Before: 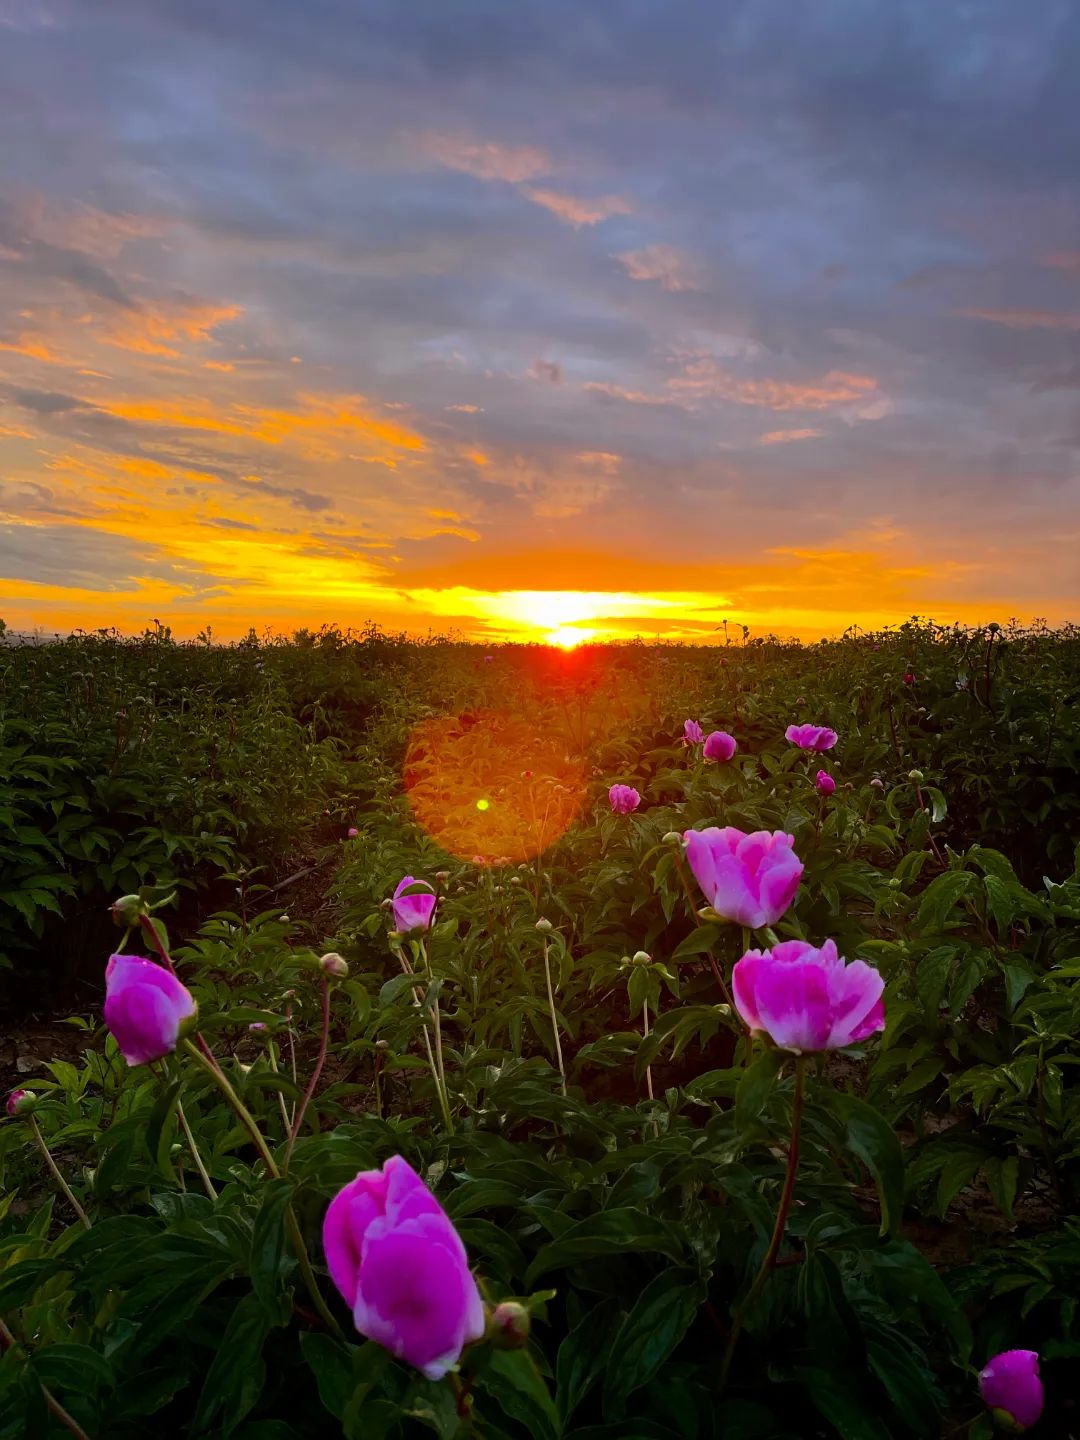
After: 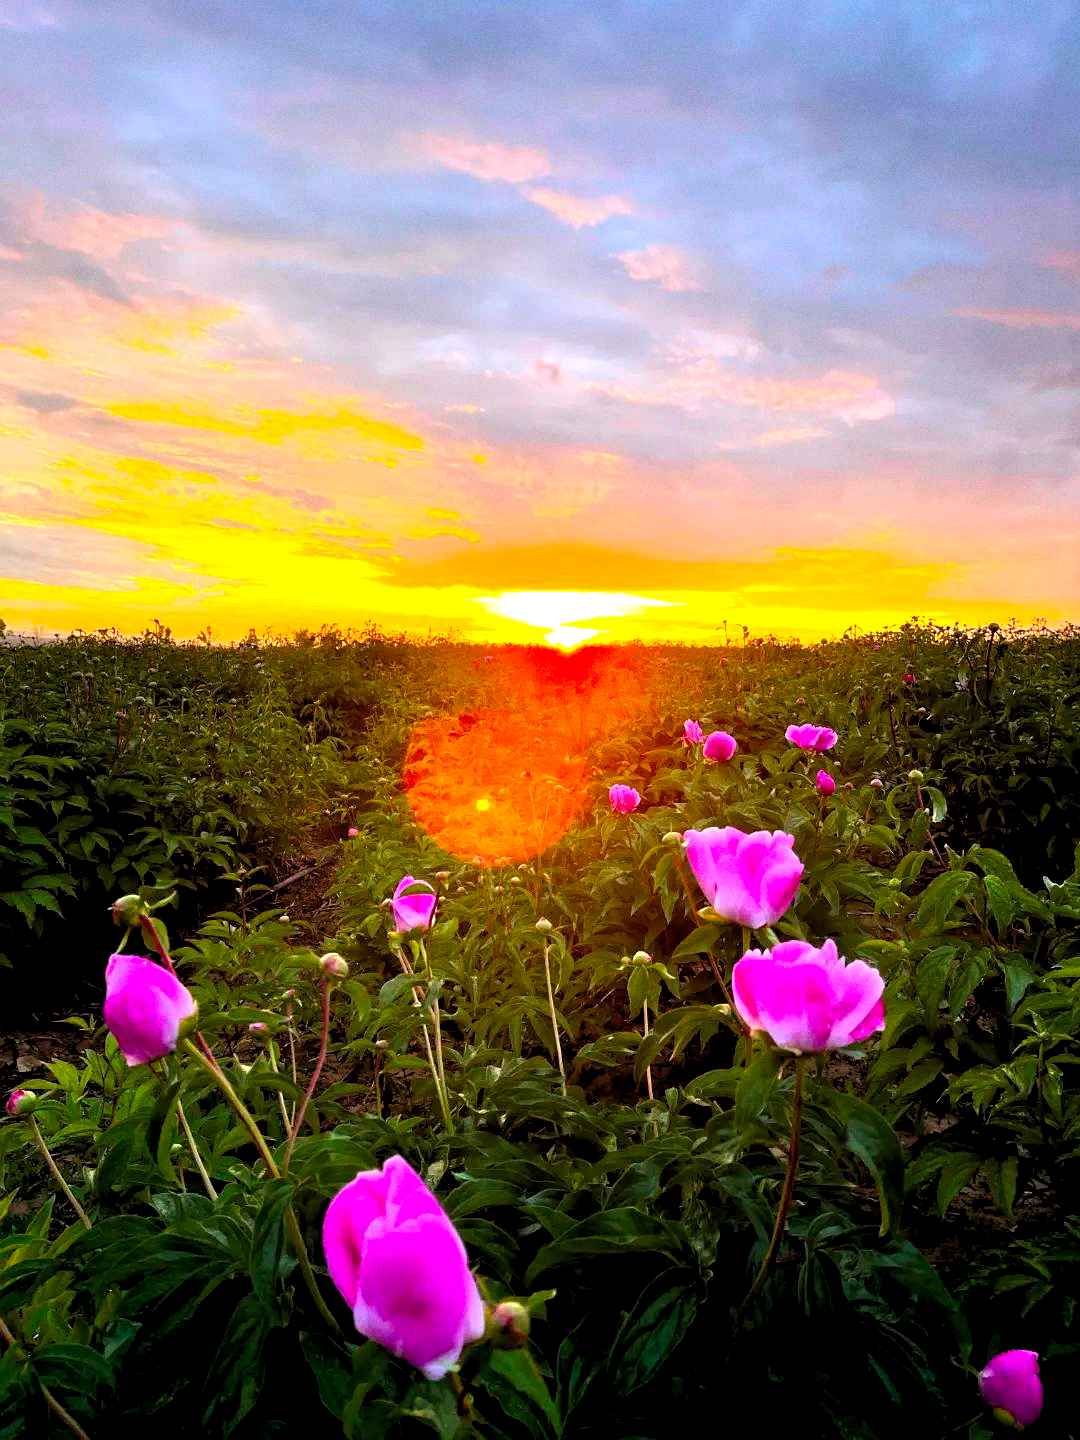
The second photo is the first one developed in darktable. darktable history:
rgb levels: levels [[0.01, 0.419, 0.839], [0, 0.5, 1], [0, 0.5, 1]]
exposure: black level correction 0, exposure 1.1 EV, compensate highlight preservation false
grain: coarseness 3.21 ISO
